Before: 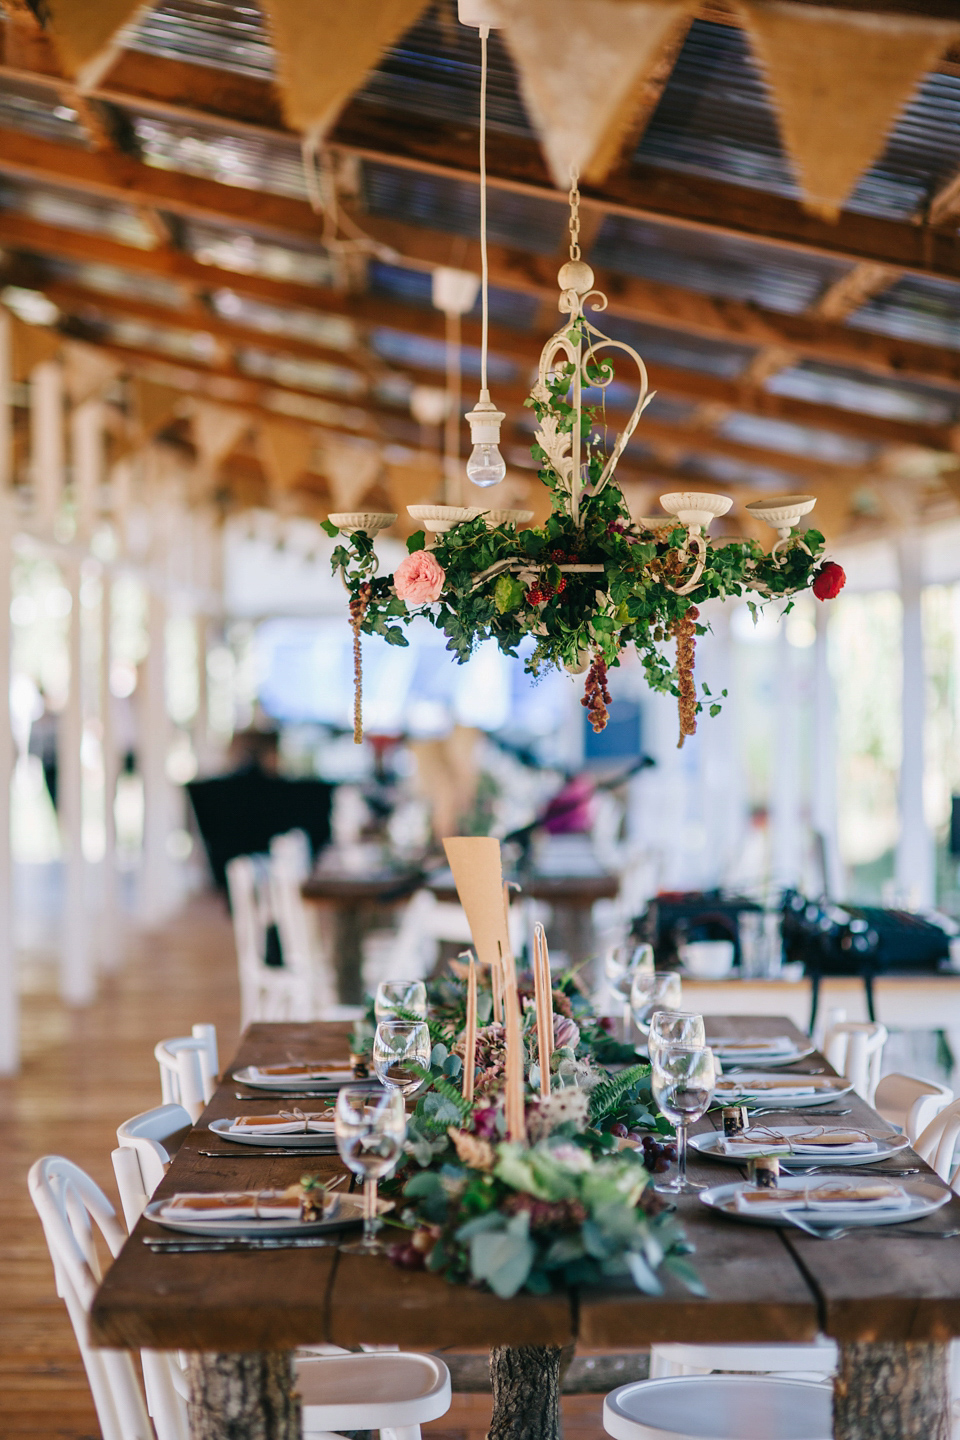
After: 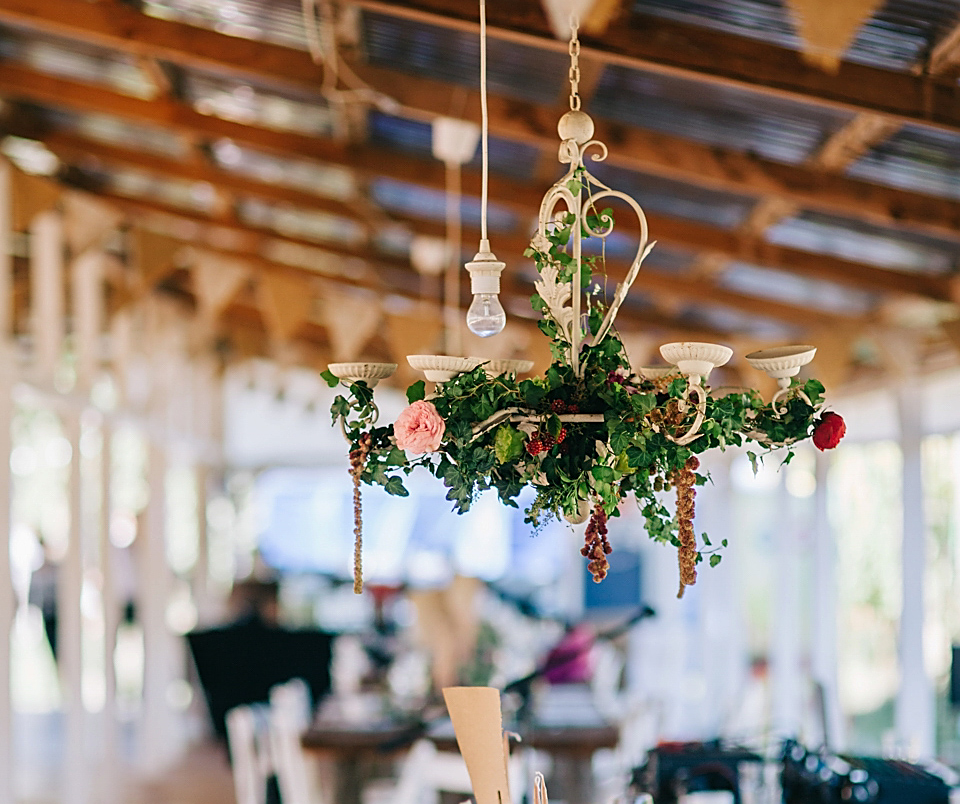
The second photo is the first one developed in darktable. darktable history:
crop and rotate: top 10.444%, bottom 33.712%
sharpen: on, module defaults
